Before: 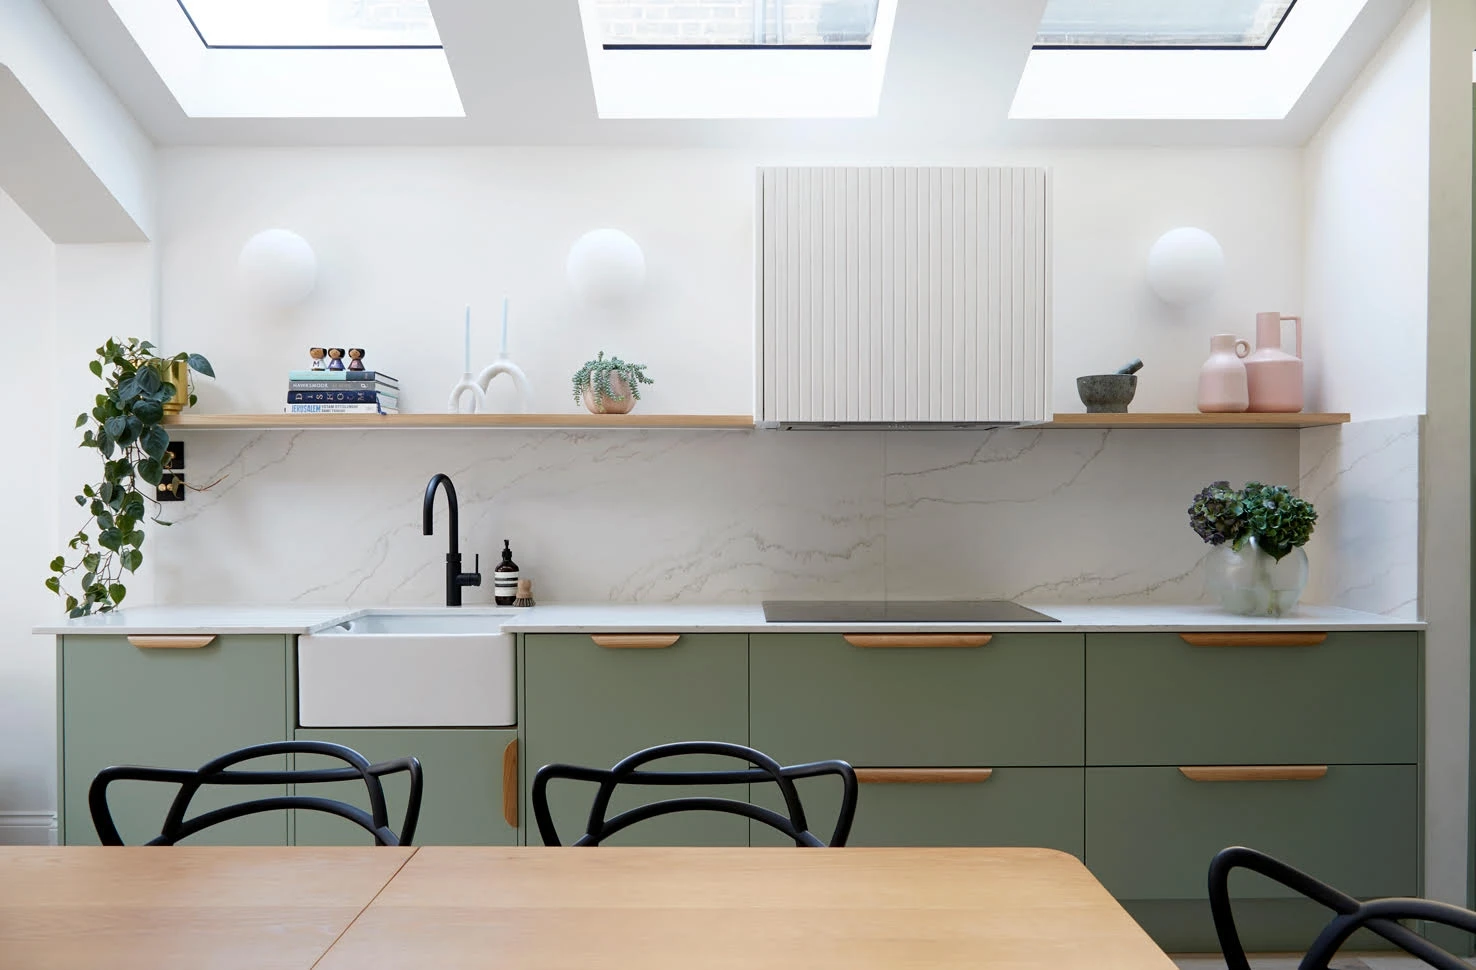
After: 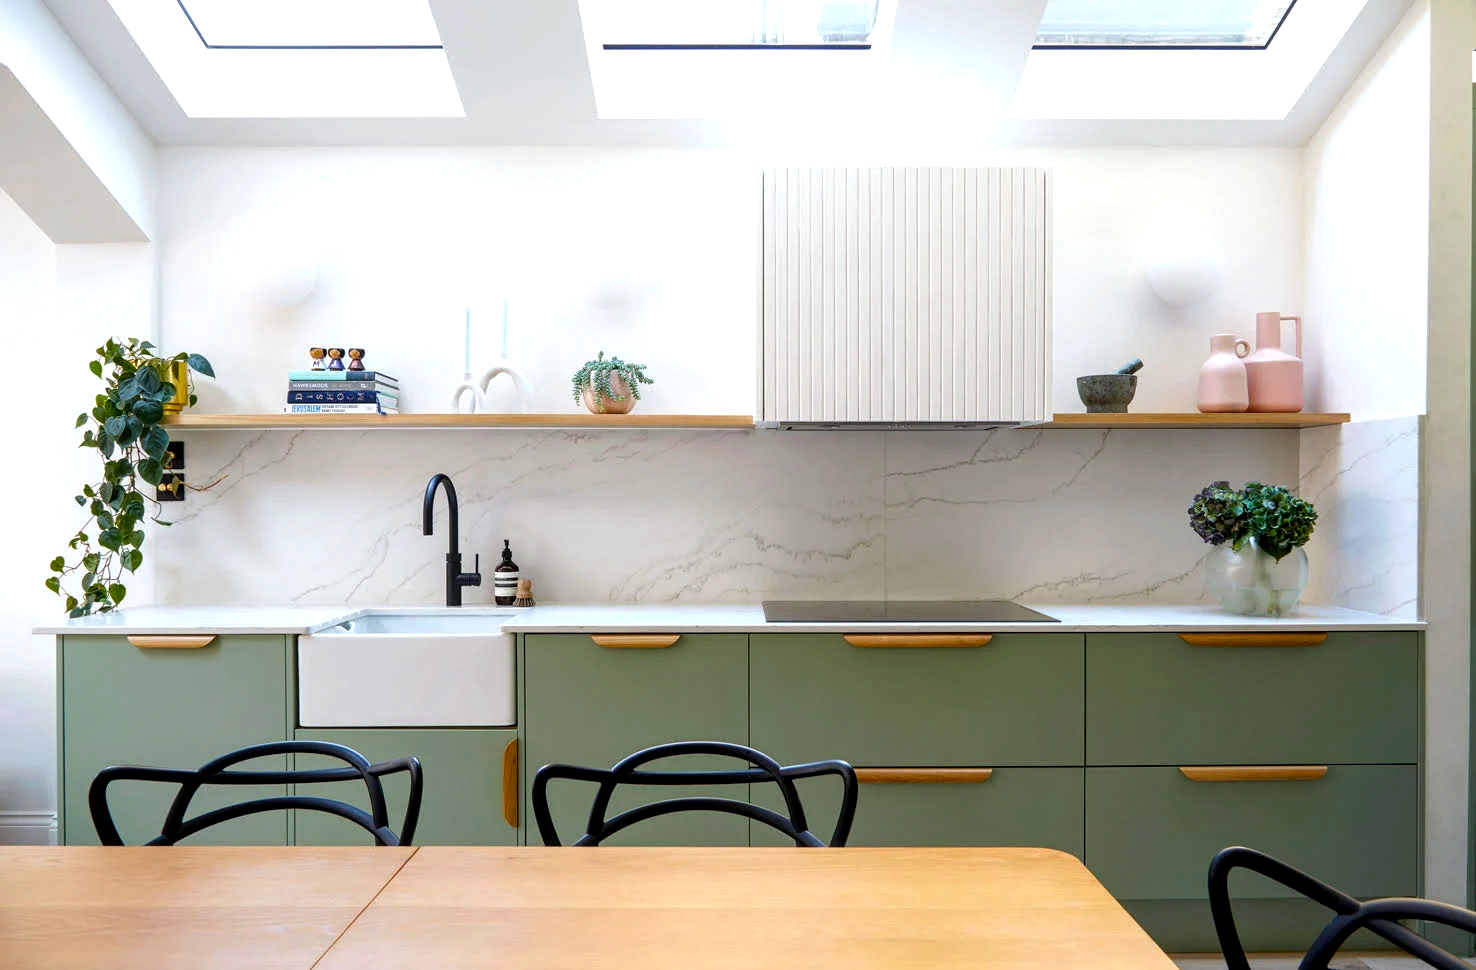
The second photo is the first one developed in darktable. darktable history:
local contrast: detail 130%
color balance rgb: perceptual saturation grading › global saturation 36%, perceptual brilliance grading › global brilliance 10%, global vibrance 20%
